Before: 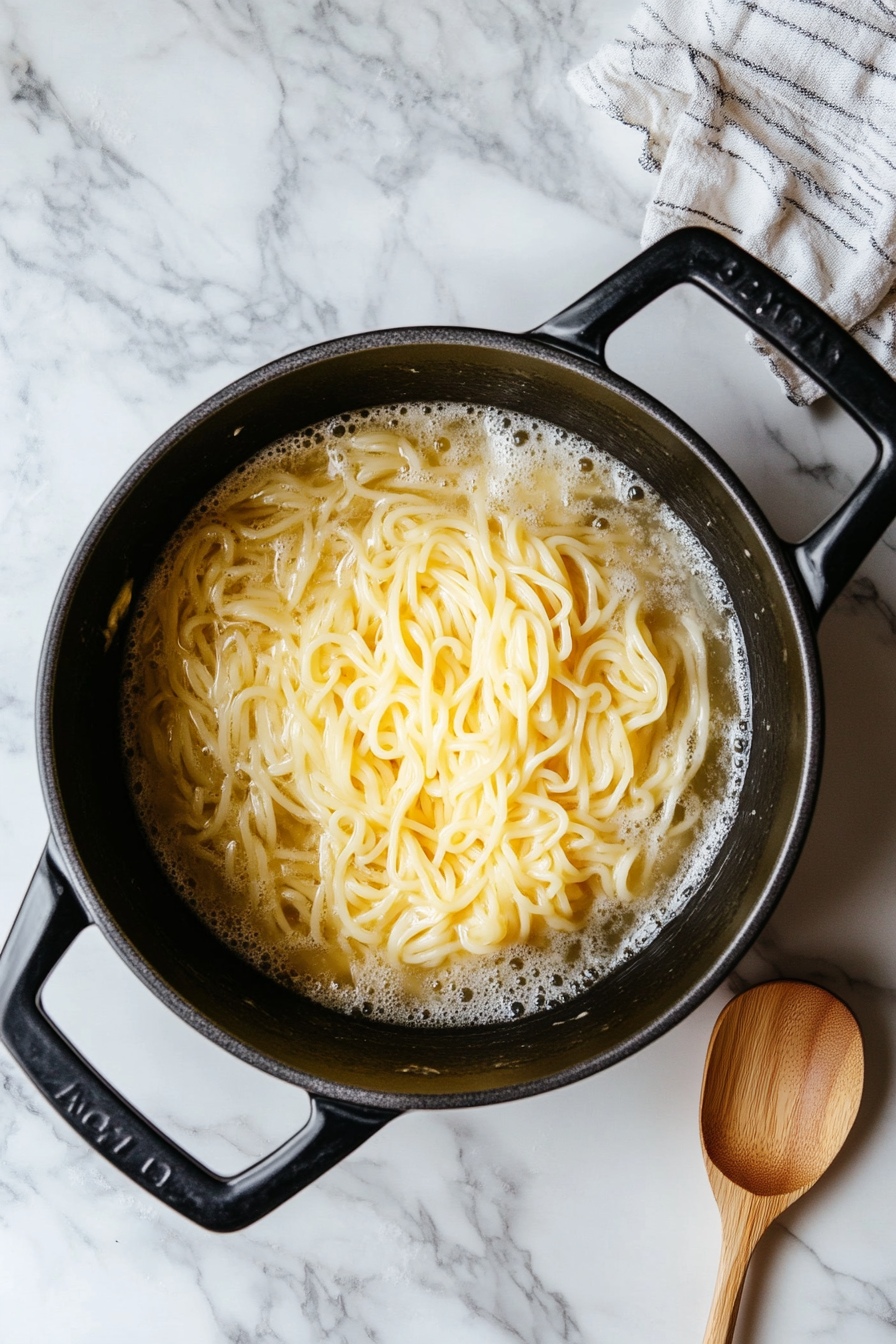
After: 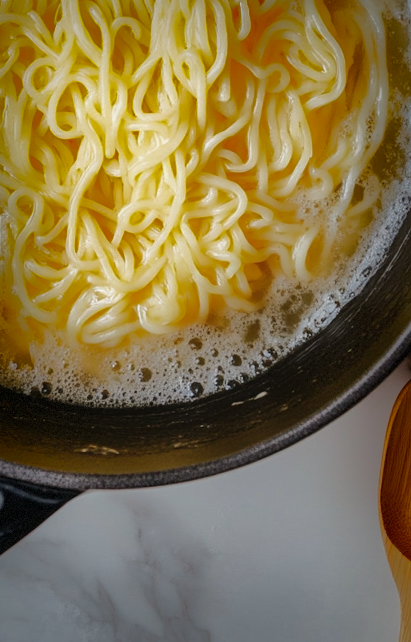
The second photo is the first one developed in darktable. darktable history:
shadows and highlights: shadows 37.99, highlights -74.46
crop: left 35.858%, top 46.154%, right 18.21%, bottom 6.036%
vignetting: fall-off start 52.26%, saturation 0.367, center (-0.032, -0.043), automatic ratio true, width/height ratio 1.312, shape 0.228, dithering 8-bit output
